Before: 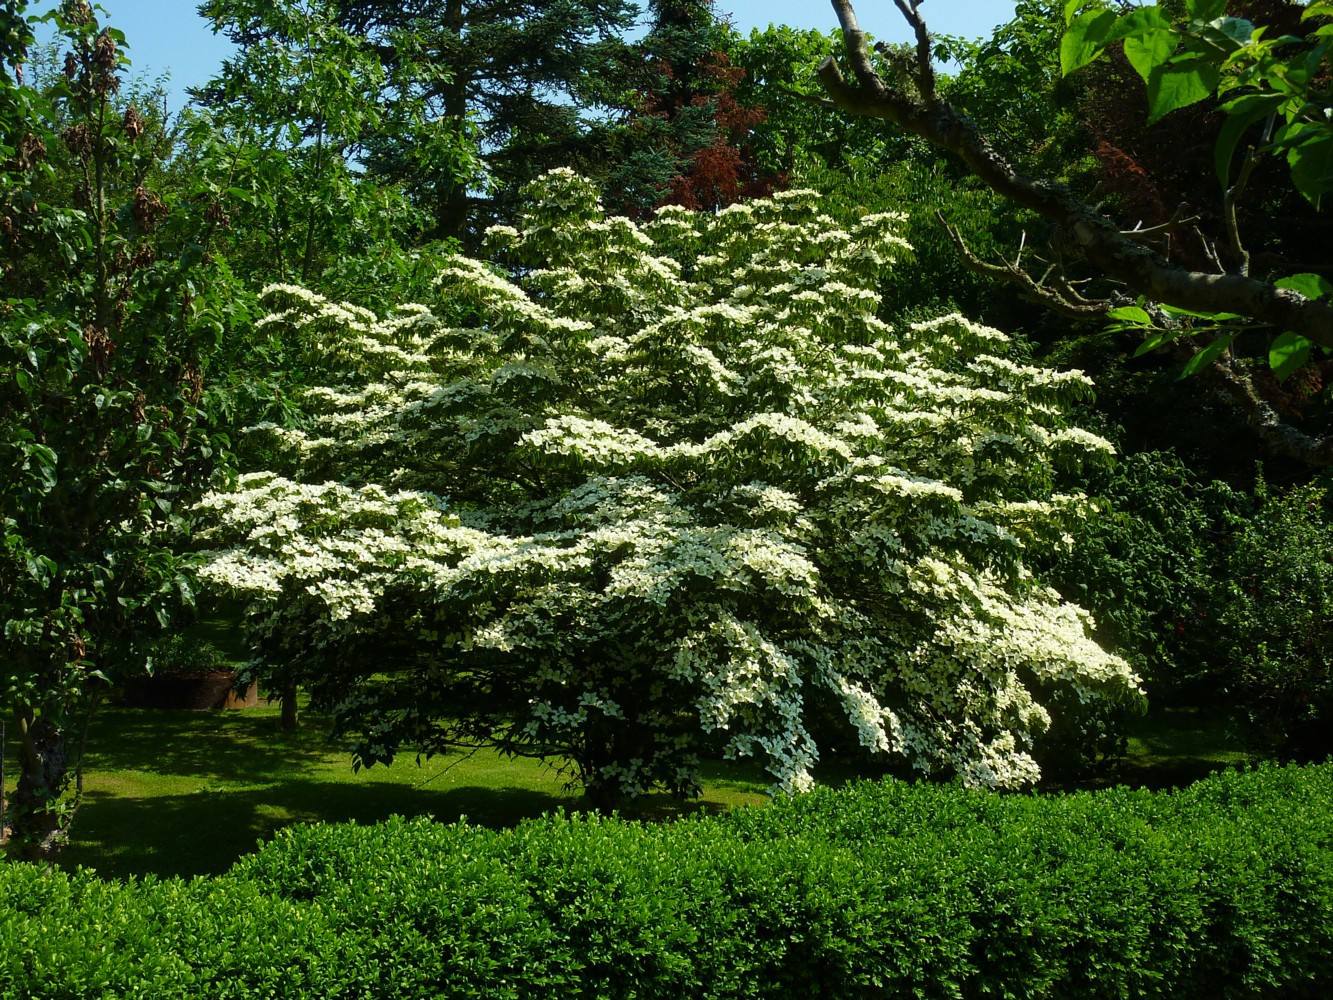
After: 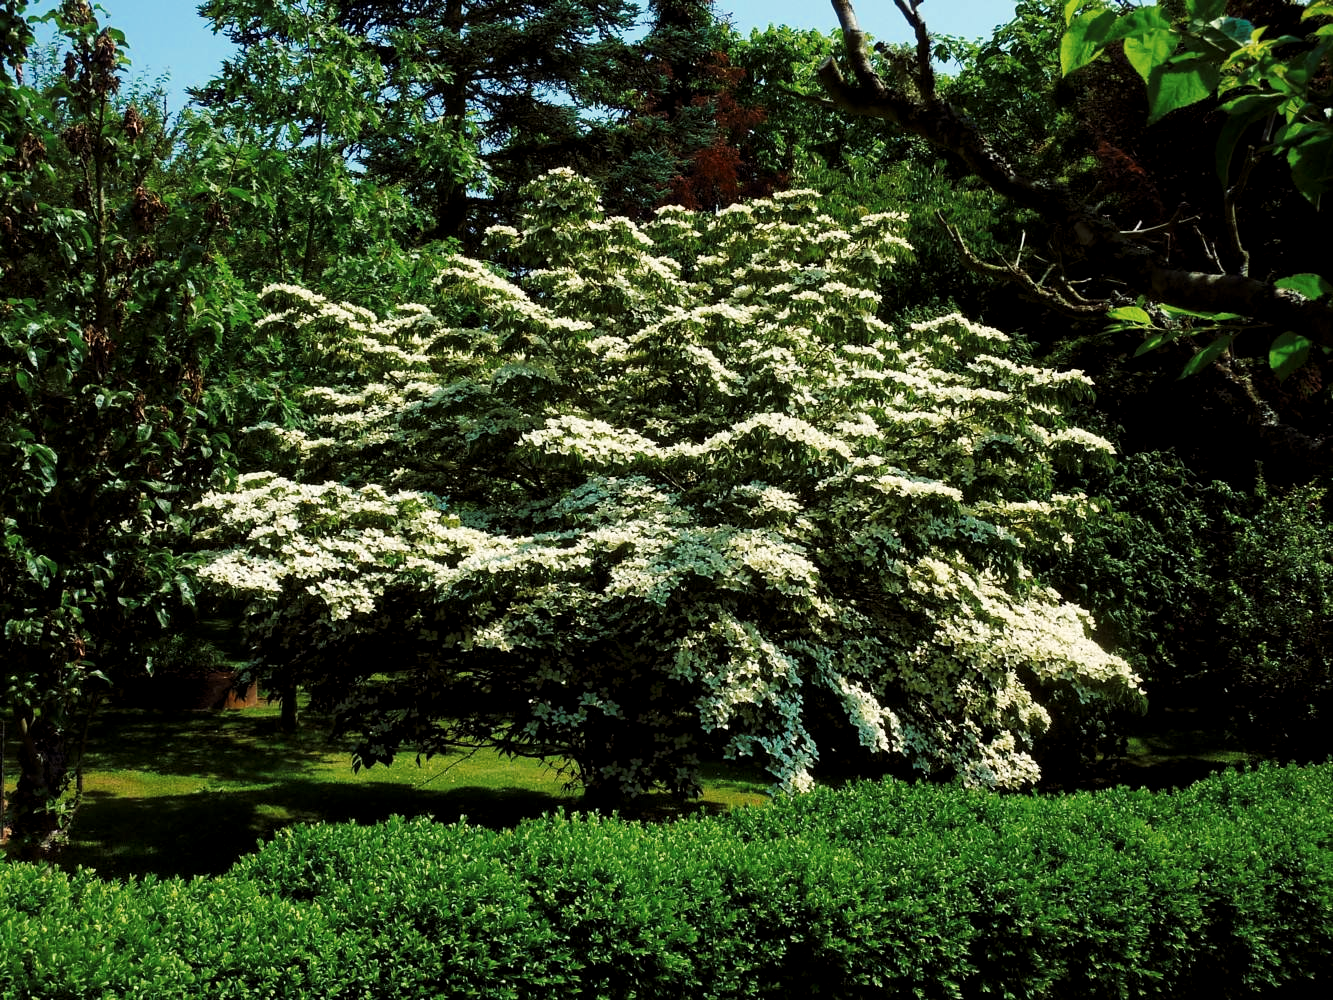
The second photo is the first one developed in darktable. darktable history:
tone curve: curves: ch0 [(0, 0) (0.003, 0.003) (0.011, 0.011) (0.025, 0.025) (0.044, 0.044) (0.069, 0.069) (0.1, 0.099) (0.136, 0.135) (0.177, 0.176) (0.224, 0.223) (0.277, 0.275) (0.335, 0.333) (0.399, 0.396) (0.468, 0.464) (0.543, 0.542) (0.623, 0.623) (0.709, 0.709) (0.801, 0.8) (0.898, 0.897) (1, 1)], preserve colors none
color look up table: target L [97.36, 95.13, 94.21, 92.55, 86.66, 83.29, 75.63, 74.72, 55.15, 47.64, 49.32, 40.16, 13.72, 200, 82.6, 78.45, 65.21, 54.6, 52.64, 49.5, 40.9, 21.73, 27.64, 22.07, 16.99, 1.34, 75.22, 67.95, 73.92, 59.82, 42.67, 48.02, 49.95, 27.89, 34.32, 38.83, 22.48, 25.29, 18.13, 5.64, 2.275, 92.49, 89.06, 72.52, 74.23, 69.98, 59.26, 36.82, 4.773], target a [-5.525, -10.61, -5.199, -31.77, -28.05, -52.3, -45.17, -6.993, 7.745, -31.14, -35.51, -39.75, -14.21, 0, 12.79, 22.95, 48.87, 77.49, 78.94, 41.05, 64.91, 10.77, 49.94, 28.75, 34.33, 4.742, 30.75, 22.09, 16.71, 67.21, 68.57, 77.07, 77.19, 40.33, 41.42, 63.81, 56.61, 52.44, 40.96, 26.18, 10.08, -8.757, -47.45, -15.36, -35.2, -9.672, -12.45, -9.926, -3.119], target b [19.05, 84.39, 41.87, 35.27, 9.273, 13.81, 65.88, 71.41, 53.22, 1.699, 45.63, 30.34, 15.92, 0, 81.19, 43.8, 18.07, 69.18, 65.09, 42.9, 40.81, 5.109, 41.34, 31.3, 18.79, 1.698, -5.15, -33.7, -3.069, -17.26, -60.16, -32.34, 2.942, -82.8, -22.1, 13.96, -90.03, -48.69, -52.53, -47.73, -12.68, -6.763, -16.81, -33.16, -12.96, -12.92, -49.65, -32.6, -0.506], num patches 49
